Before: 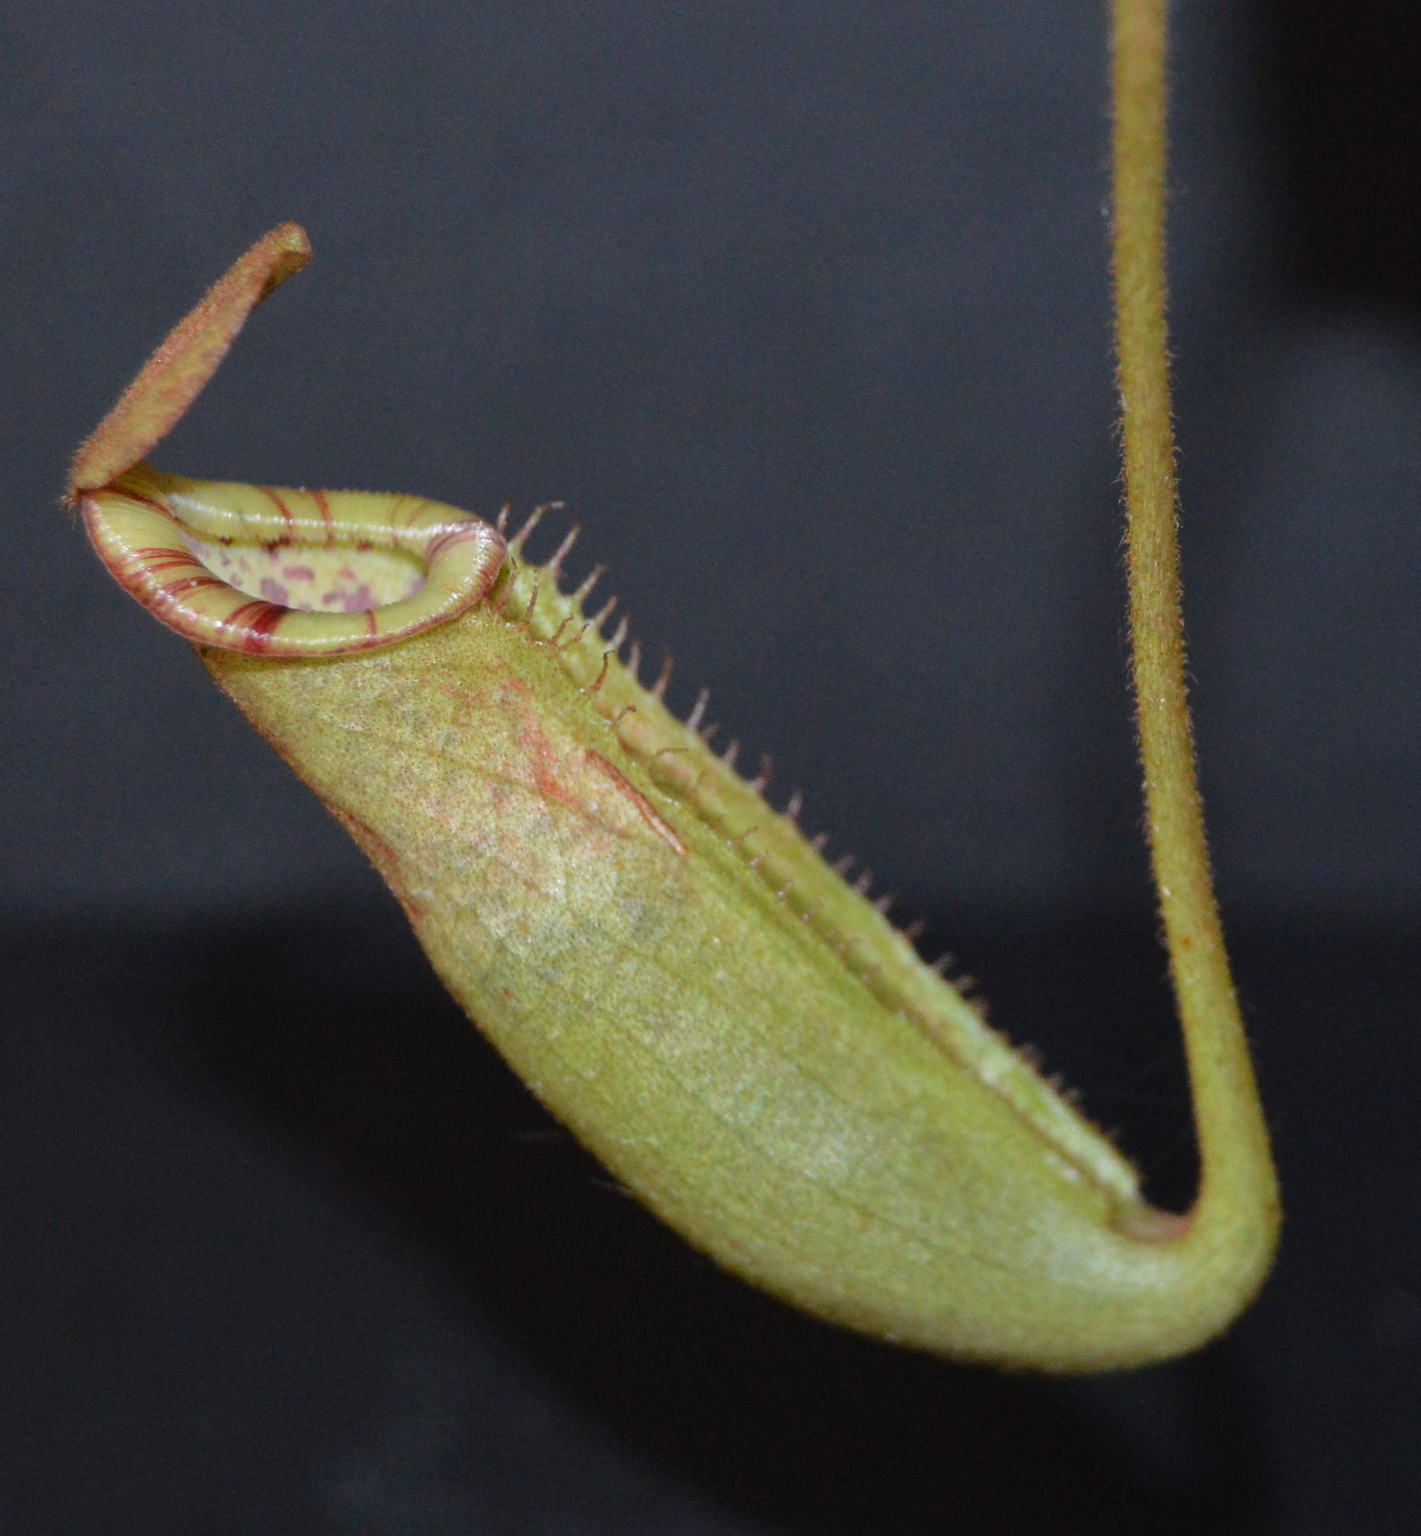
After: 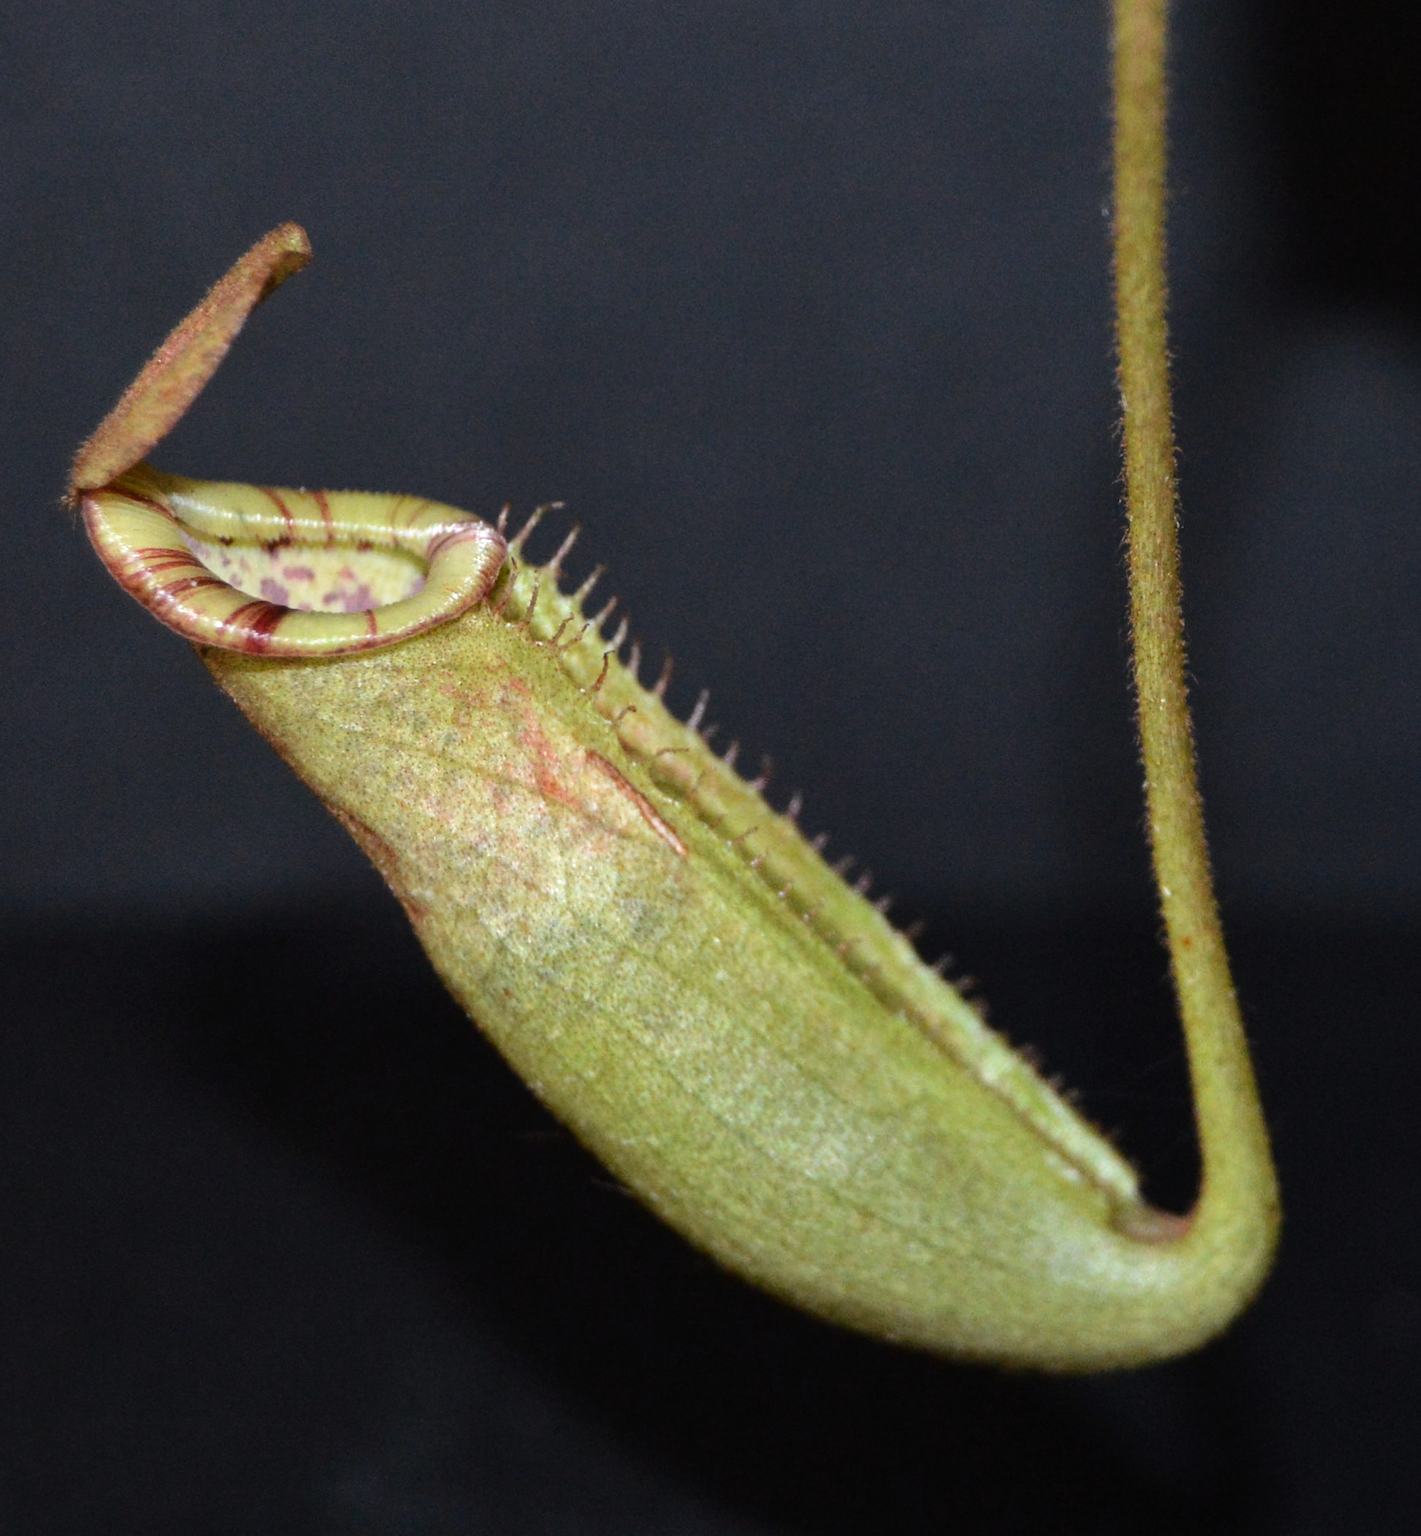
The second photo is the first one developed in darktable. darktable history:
exposure: exposure -0.177 EV, compensate highlight preservation false
tone equalizer: -8 EV -0.75 EV, -7 EV -0.7 EV, -6 EV -0.6 EV, -5 EV -0.4 EV, -3 EV 0.4 EV, -2 EV 0.6 EV, -1 EV 0.7 EV, +0 EV 0.75 EV, edges refinement/feathering 500, mask exposure compensation -1.57 EV, preserve details no
